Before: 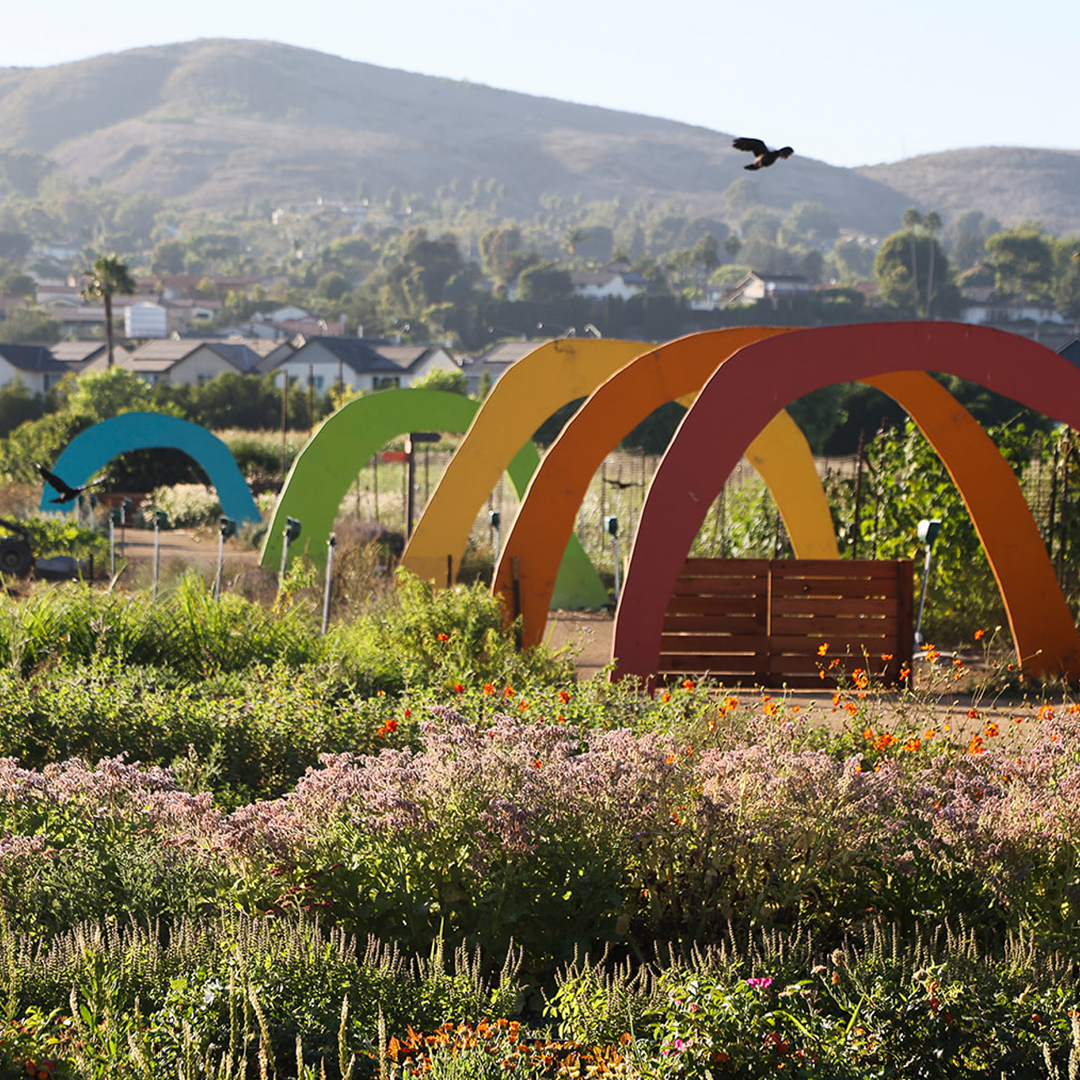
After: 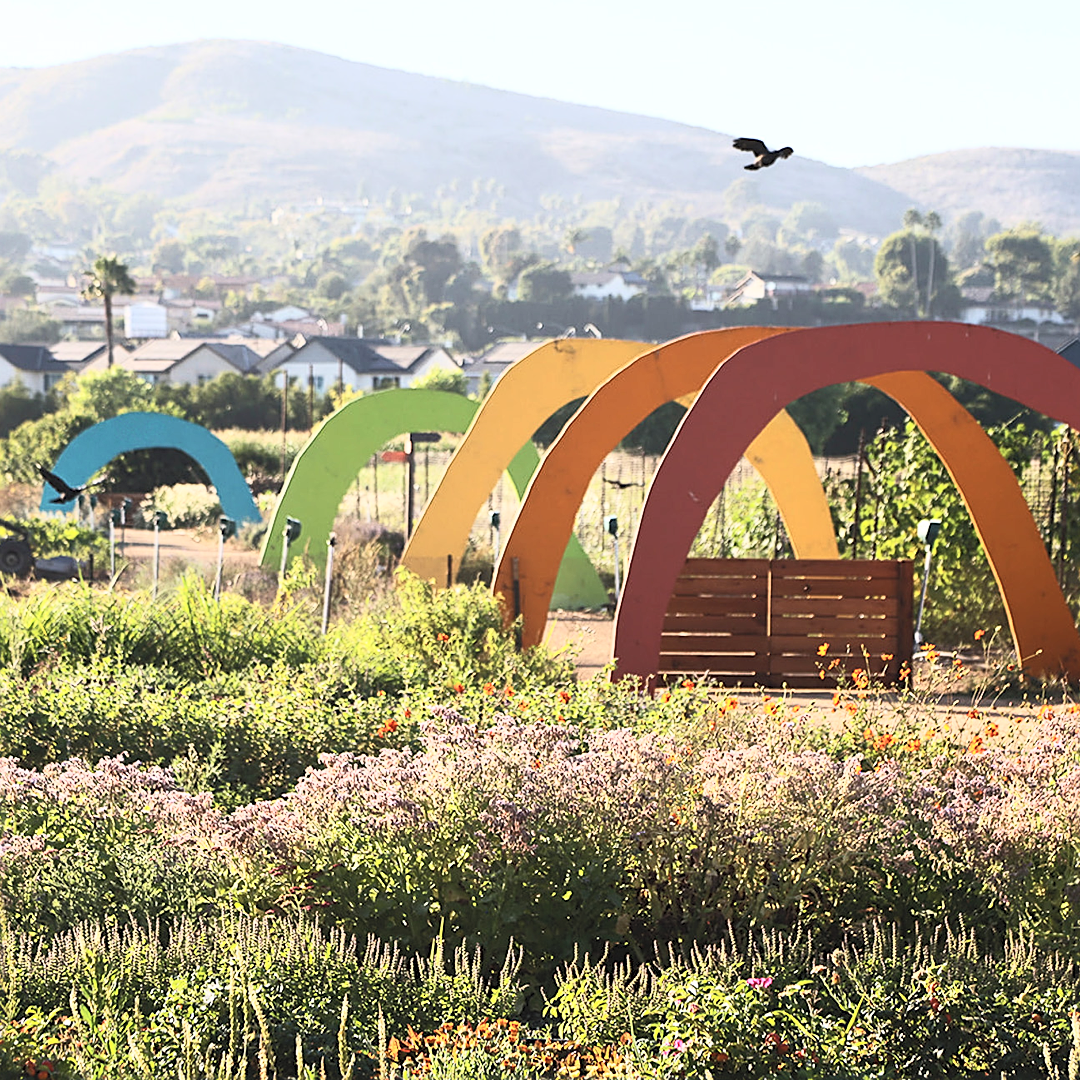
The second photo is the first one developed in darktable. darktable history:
contrast brightness saturation: contrast 0.39, brightness 0.53
sharpen: on, module defaults
